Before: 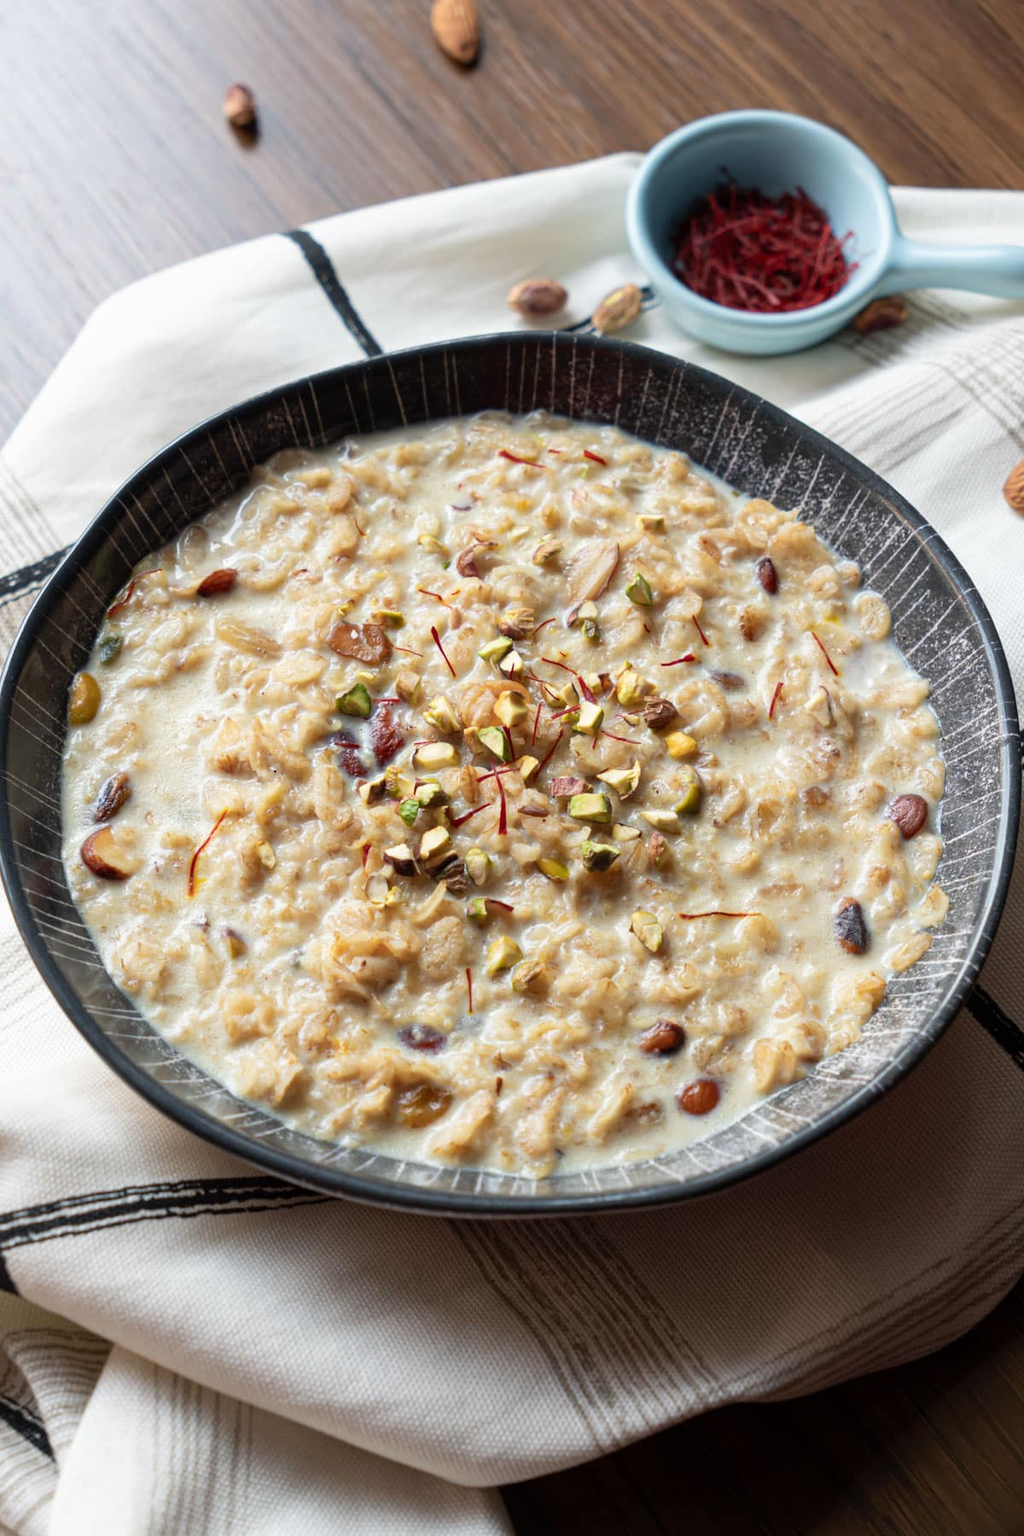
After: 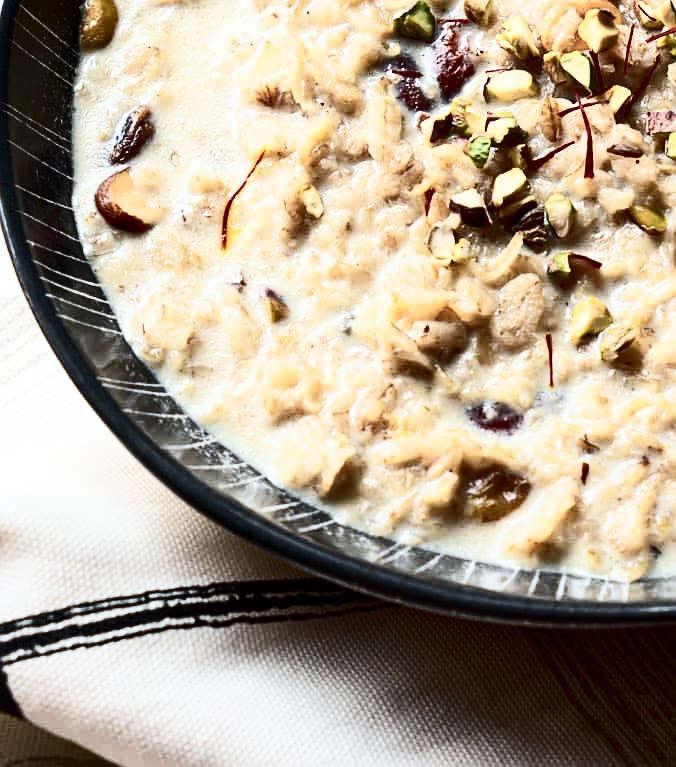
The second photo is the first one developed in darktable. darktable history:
crop: top 44.483%, right 43.593%, bottom 12.892%
sharpen: on, module defaults
contrast brightness saturation: contrast 0.5, saturation -0.1
